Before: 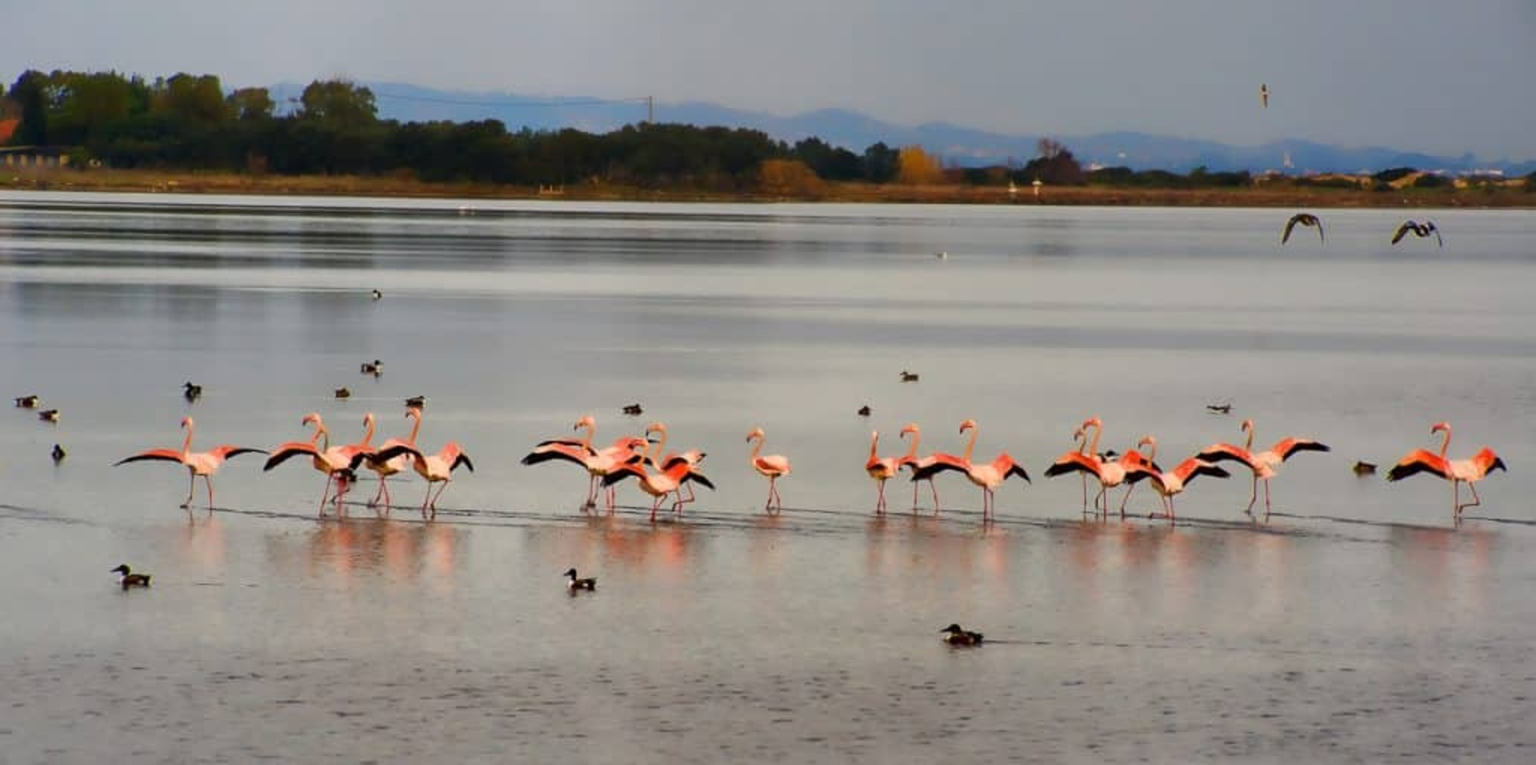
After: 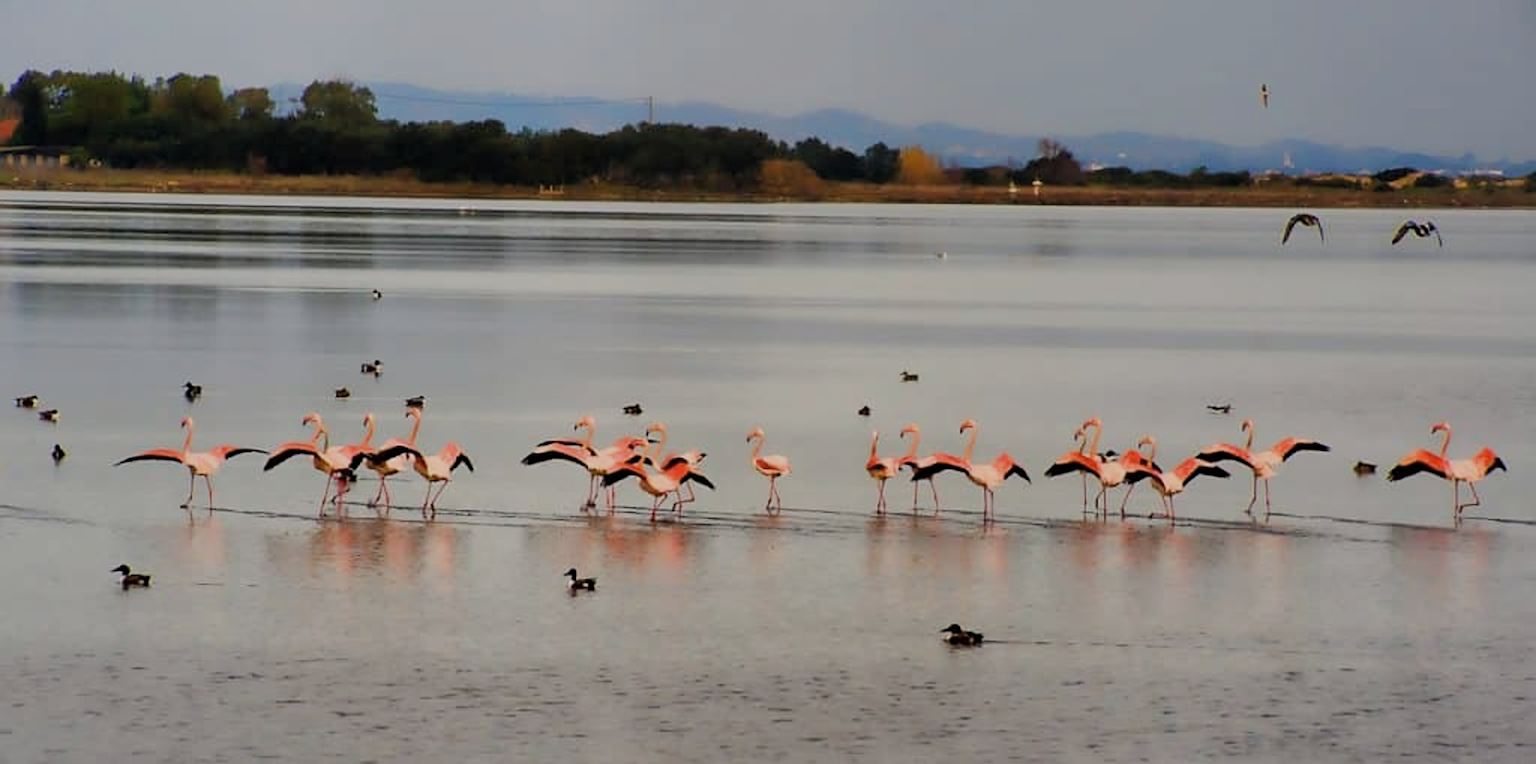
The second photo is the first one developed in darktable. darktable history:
contrast brightness saturation: saturation -0.066
filmic rgb: black relative exposure -7.65 EV, white relative exposure 4.56 EV, hardness 3.61
shadows and highlights: shadows 43.13, highlights 7.38
sharpen: radius 1.89, amount 0.396, threshold 1.165
